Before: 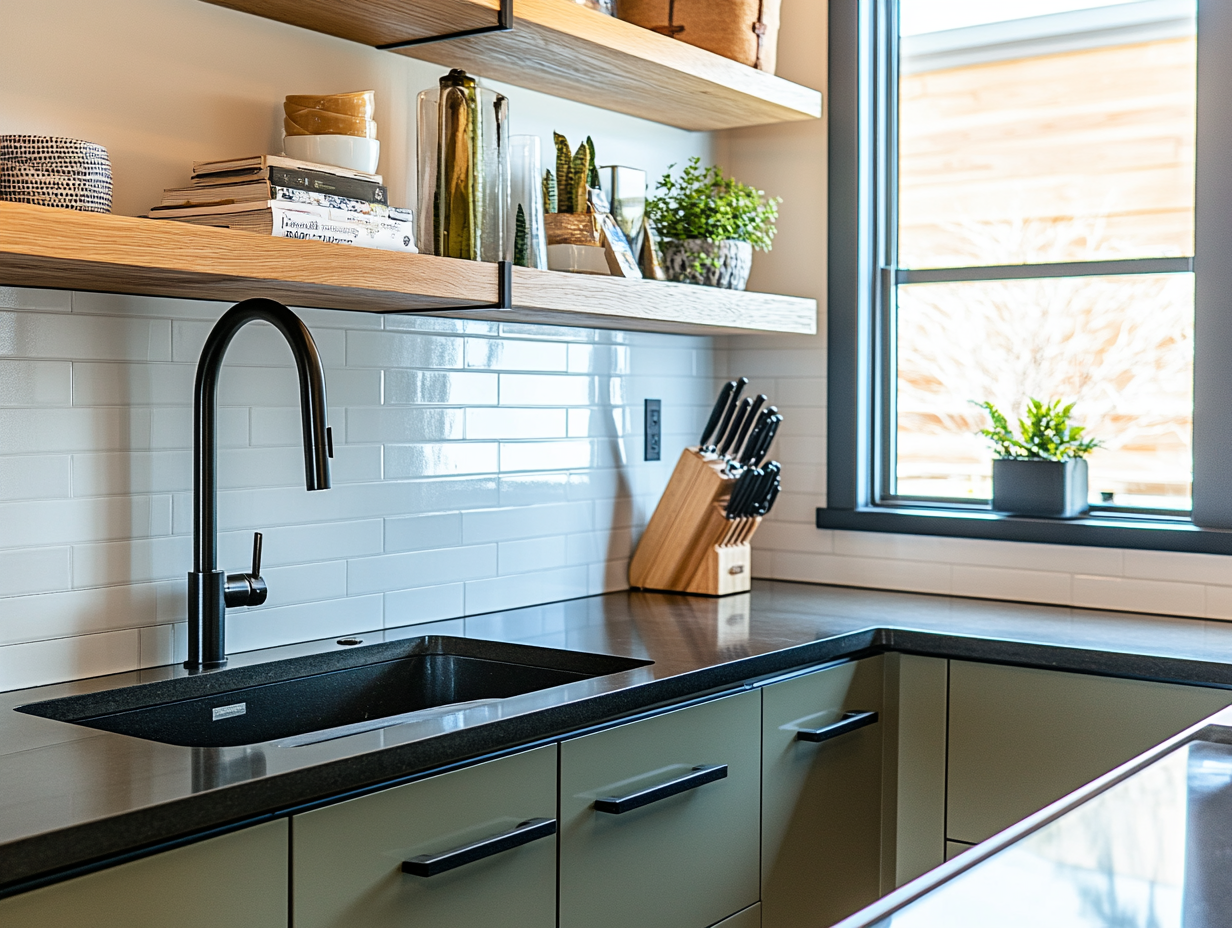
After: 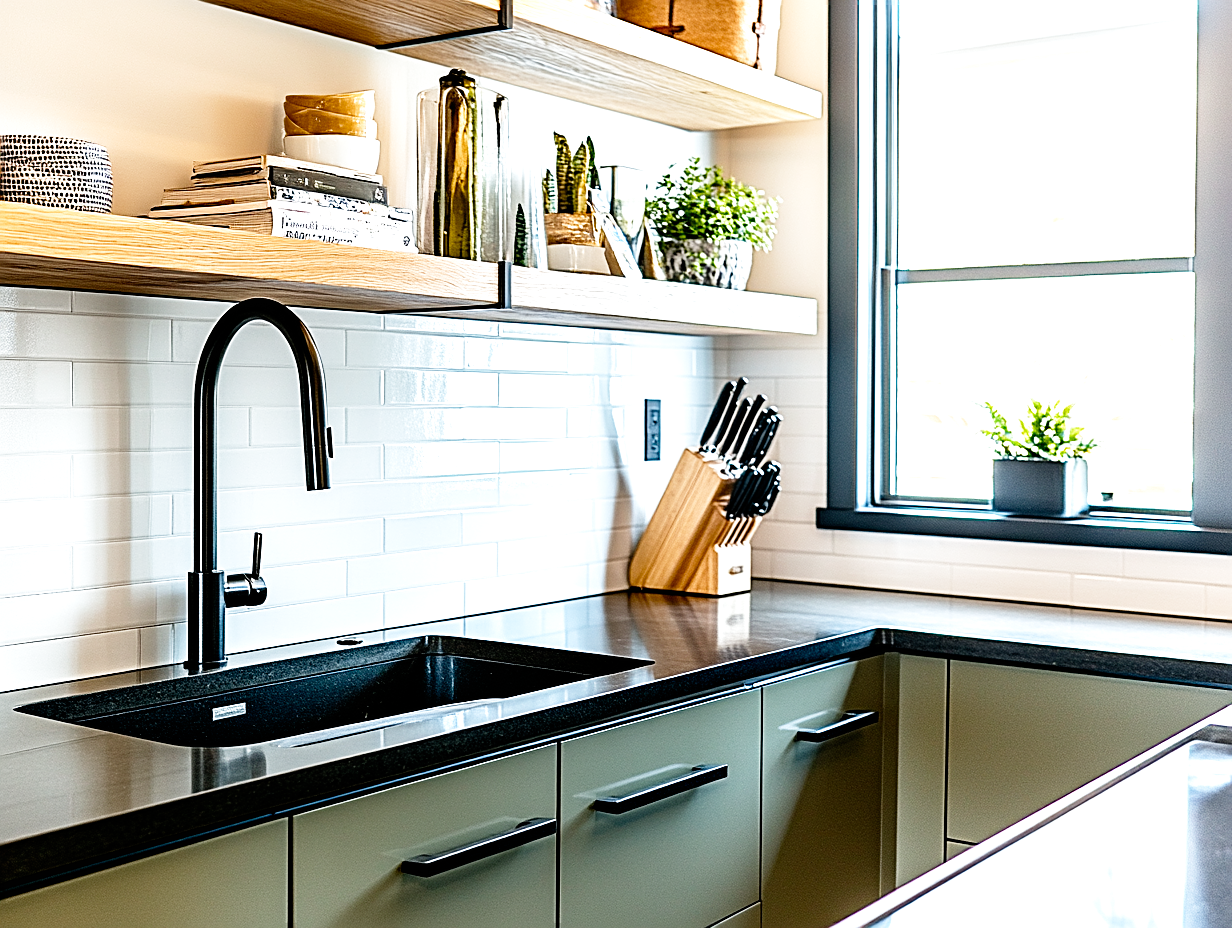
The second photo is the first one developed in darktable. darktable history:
filmic rgb: black relative exposure -7.74 EV, white relative exposure 4.4 EV, hardness 3.76, latitude 49.86%, contrast 1.1, add noise in highlights 0, preserve chrominance no, color science v3 (2019), use custom middle-gray values true, contrast in highlights soft
sharpen: on, module defaults
exposure: exposure 0.648 EV, compensate highlight preservation false
color balance rgb: perceptual saturation grading › global saturation 1.635%, perceptual saturation grading › highlights -1.098%, perceptual saturation grading › mid-tones 3.914%, perceptual saturation grading › shadows 8.365%, perceptual brilliance grading › global brilliance 21.059%, perceptual brilliance grading › shadows -35.452%
